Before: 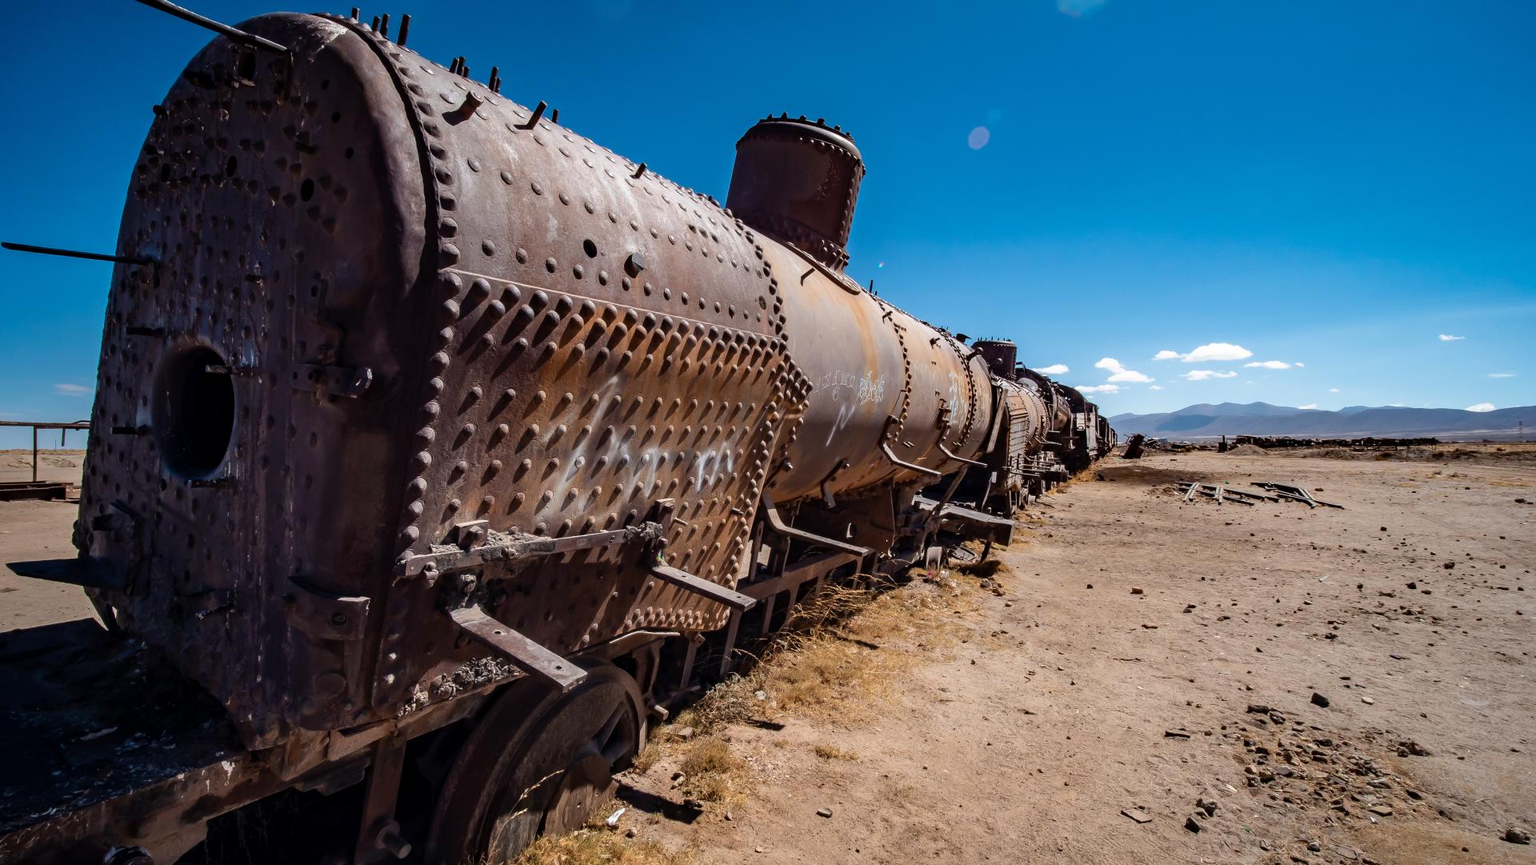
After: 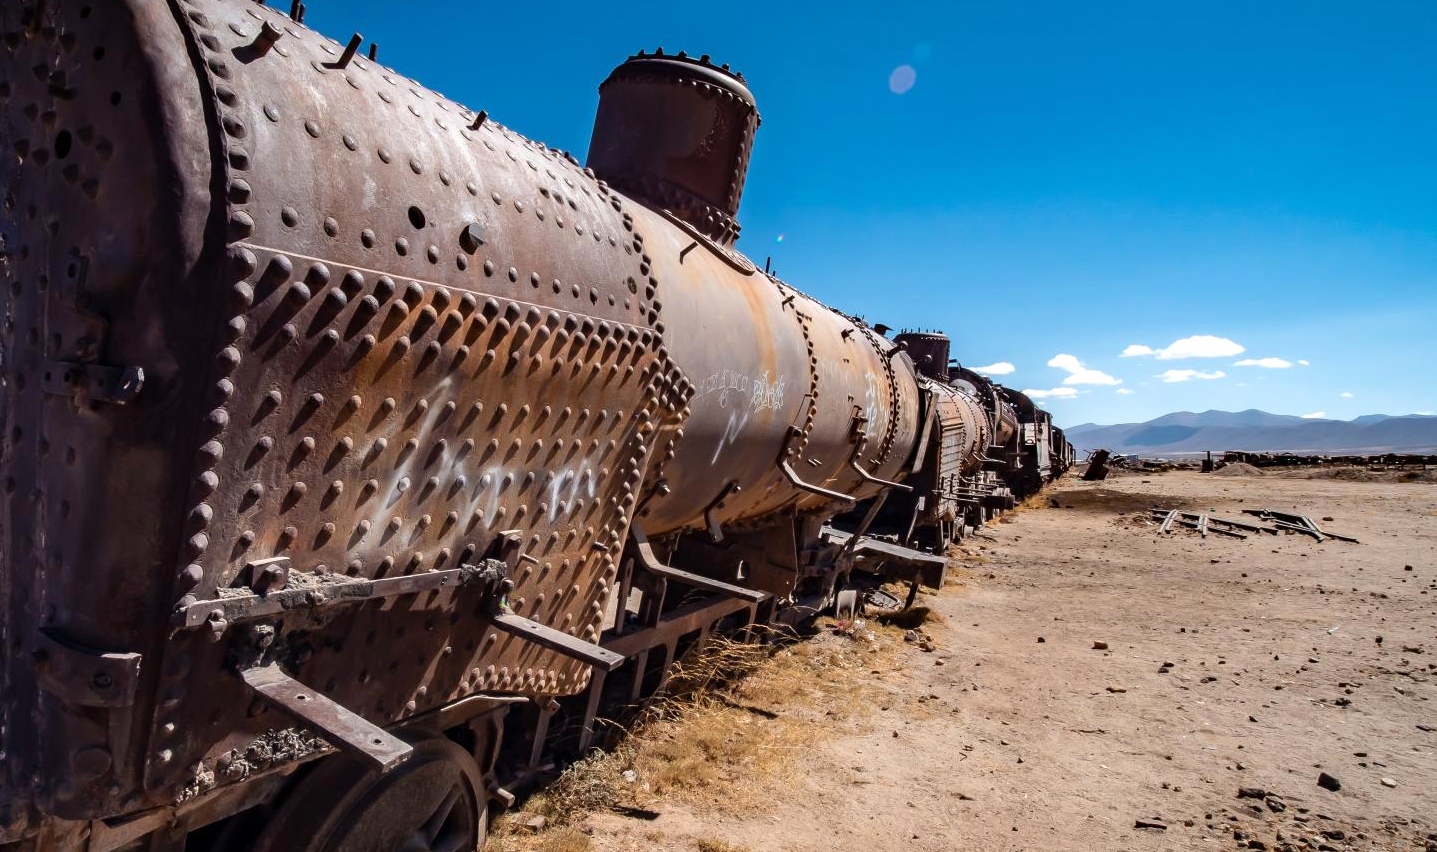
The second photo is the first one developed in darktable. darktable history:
crop: left 16.768%, top 8.653%, right 8.362%, bottom 12.485%
exposure: exposure 0.191 EV, compensate highlight preservation false
